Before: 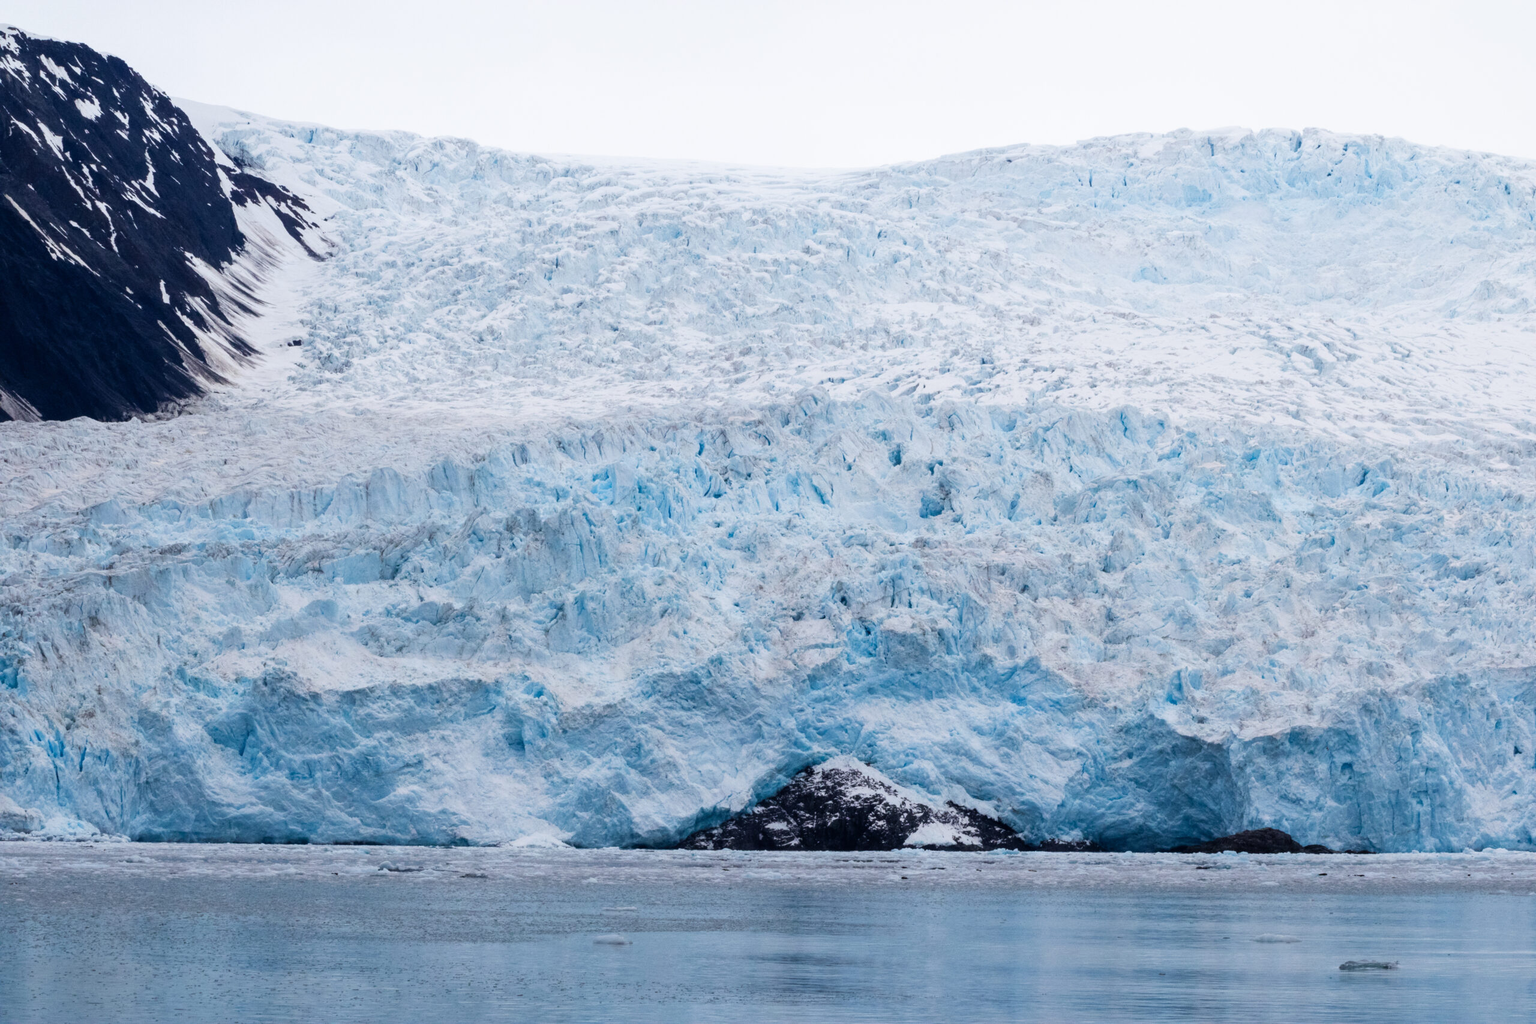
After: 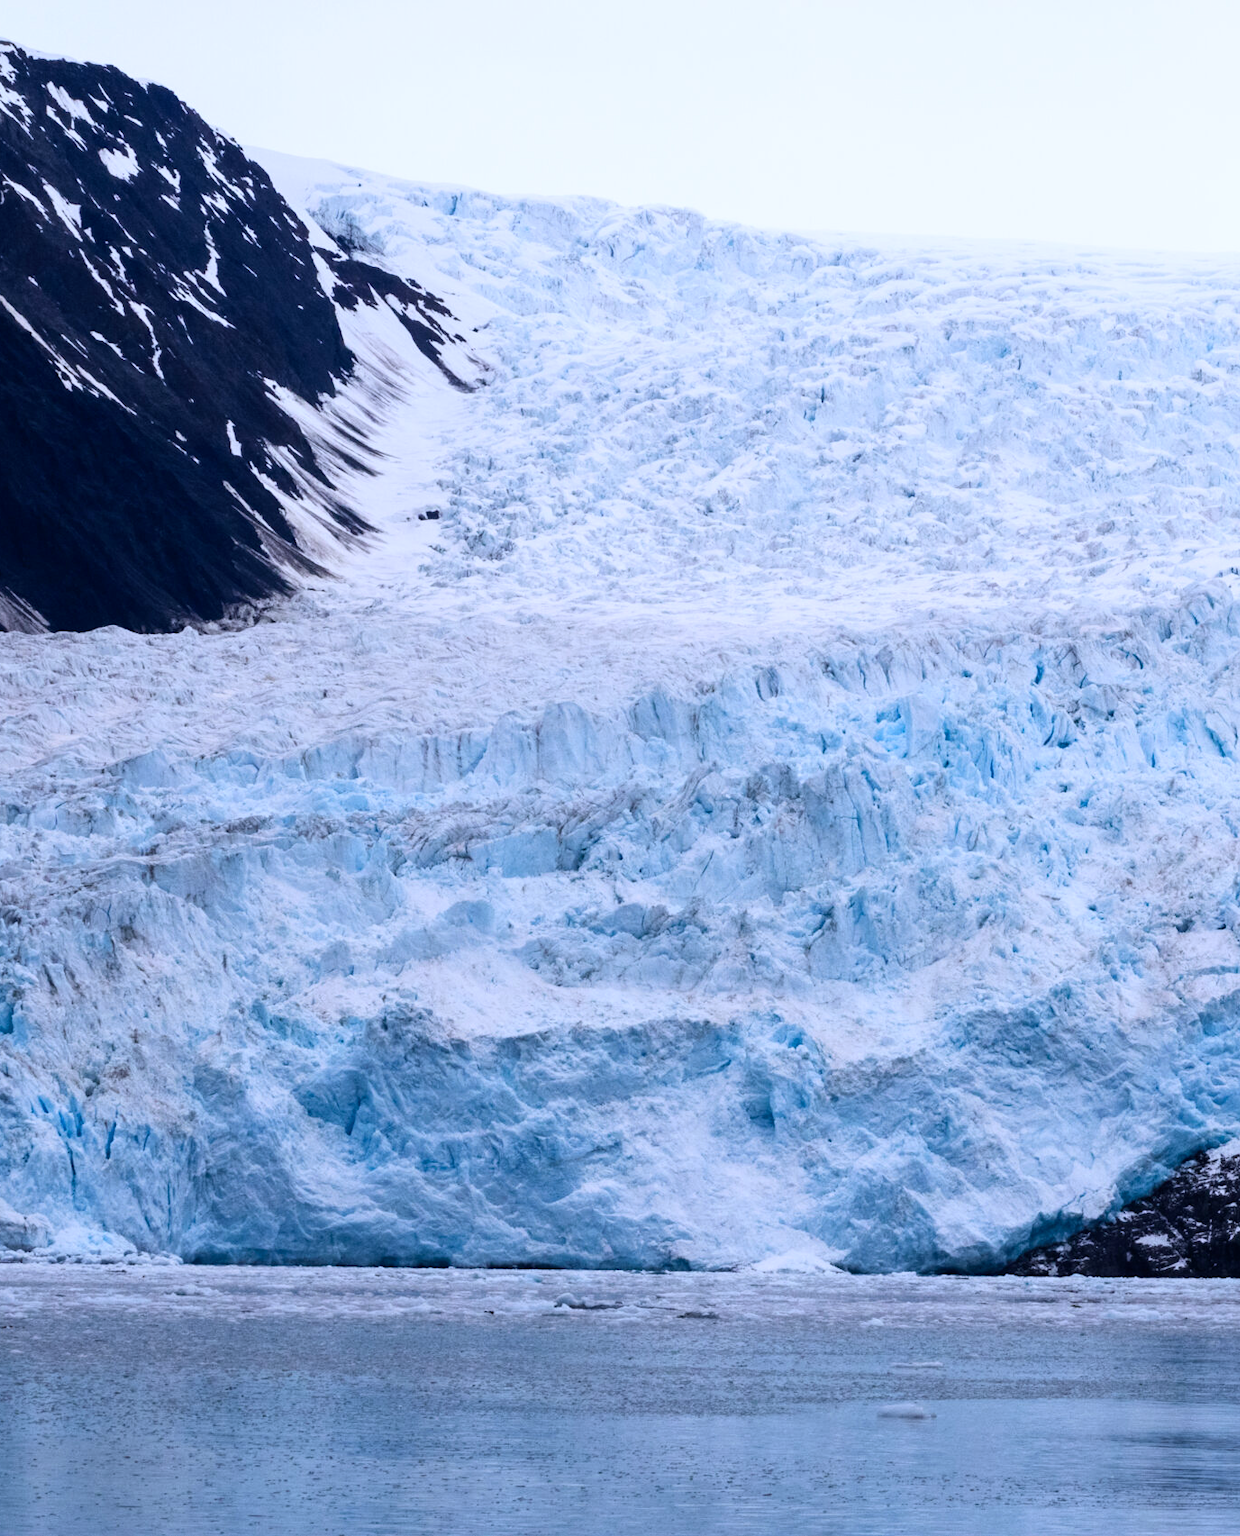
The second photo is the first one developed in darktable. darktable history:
crop: left 0.587%, right 45.588%, bottom 0.086%
tone equalizer: on, module defaults
contrast brightness saturation: contrast 0.14
white balance: red 0.967, blue 1.119, emerald 0.756
